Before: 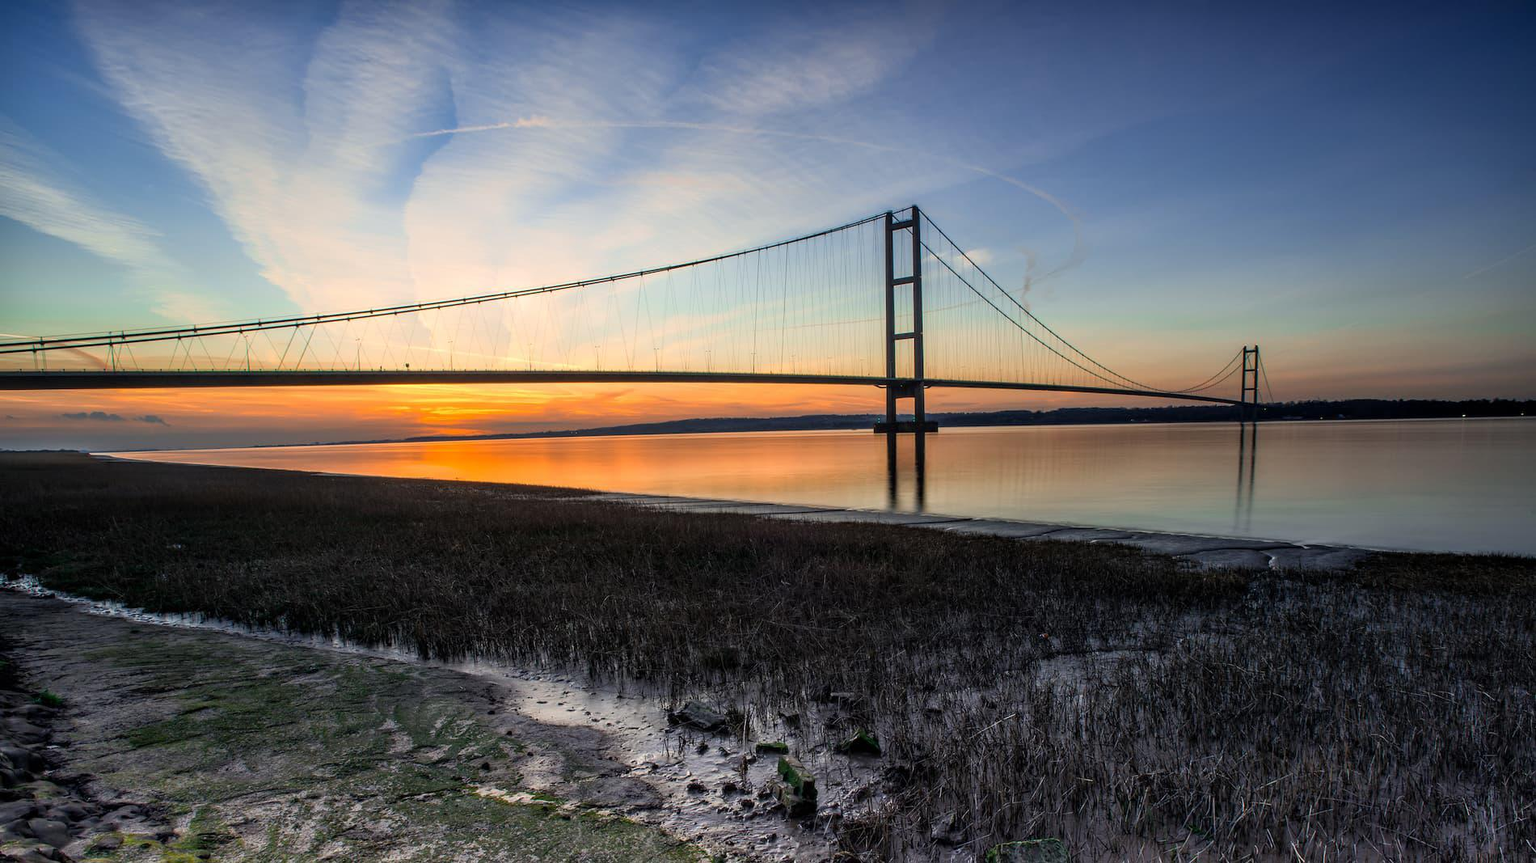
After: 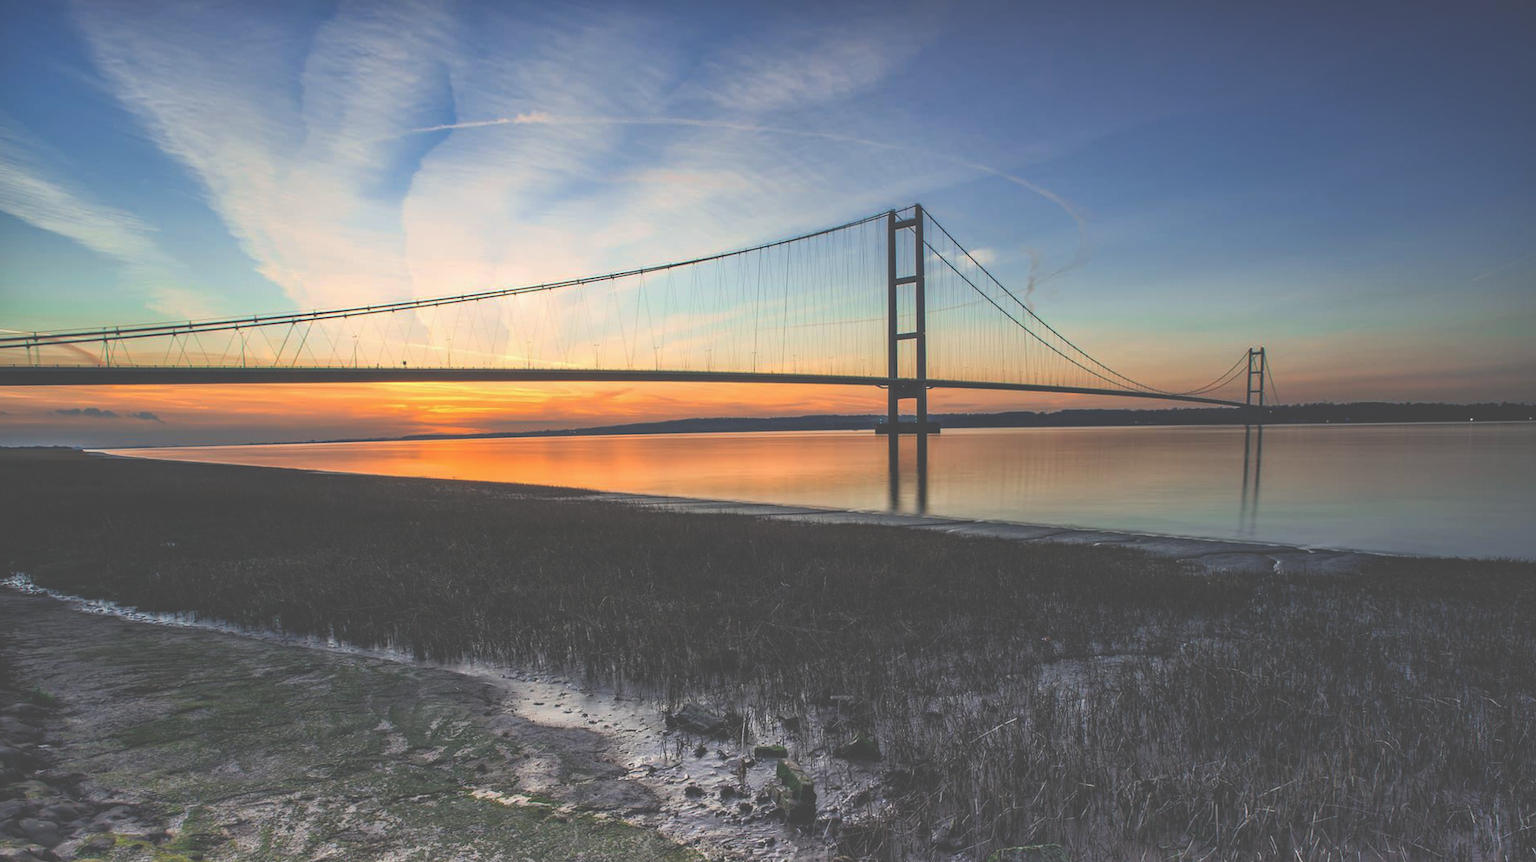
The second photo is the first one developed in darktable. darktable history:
exposure: black level correction -0.06, exposure -0.049 EV, compensate highlight preservation false
haze removal: adaptive false
color zones: curves: ch0 [(0, 0.5) (0.143, 0.5) (0.286, 0.5) (0.429, 0.5) (0.62, 0.489) (0.714, 0.445) (0.844, 0.496) (1, 0.5)]; ch1 [(0, 0.5) (0.143, 0.5) (0.286, 0.5) (0.429, 0.5) (0.571, 0.5) (0.714, 0.523) (0.857, 0.5) (1, 0.5)]
crop and rotate: angle -0.311°
